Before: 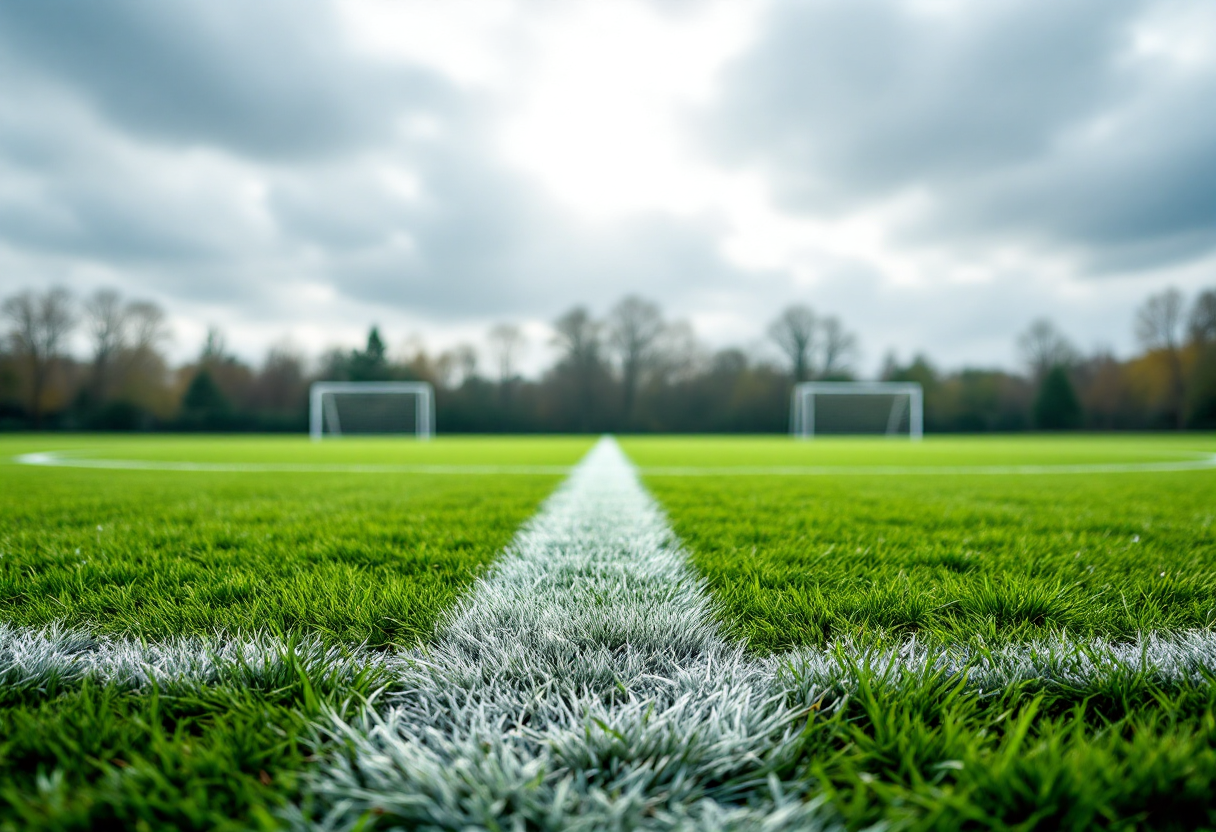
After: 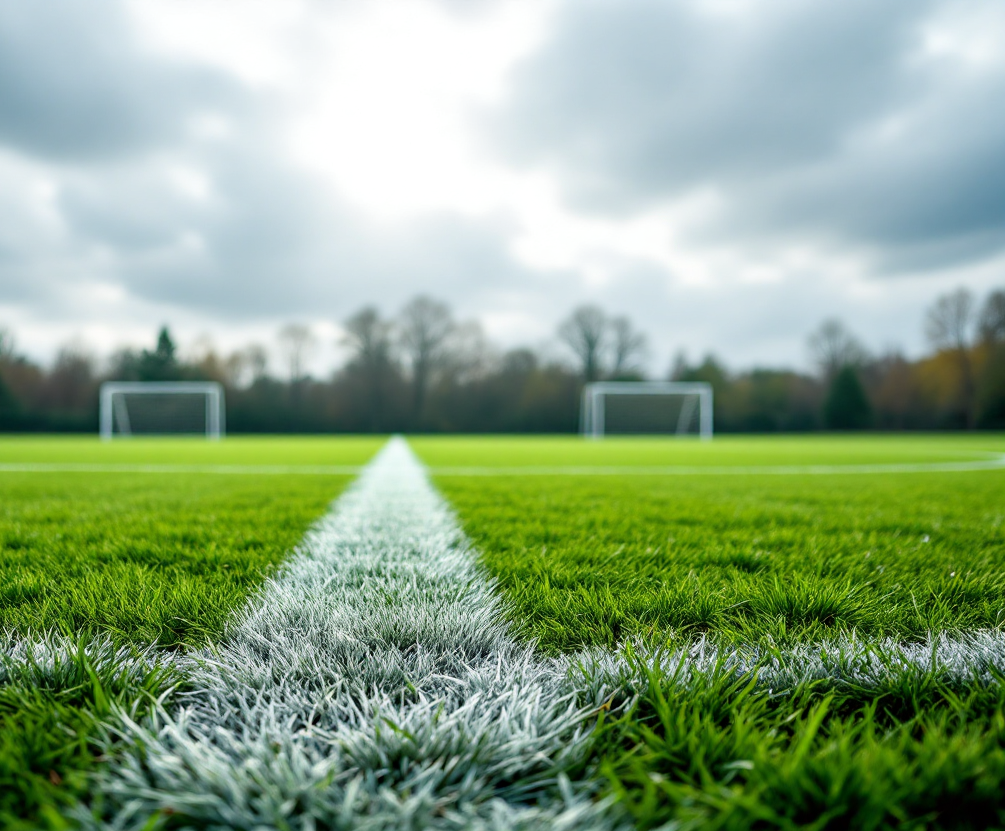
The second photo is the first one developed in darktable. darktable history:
crop: left 17.294%, bottom 0.04%
